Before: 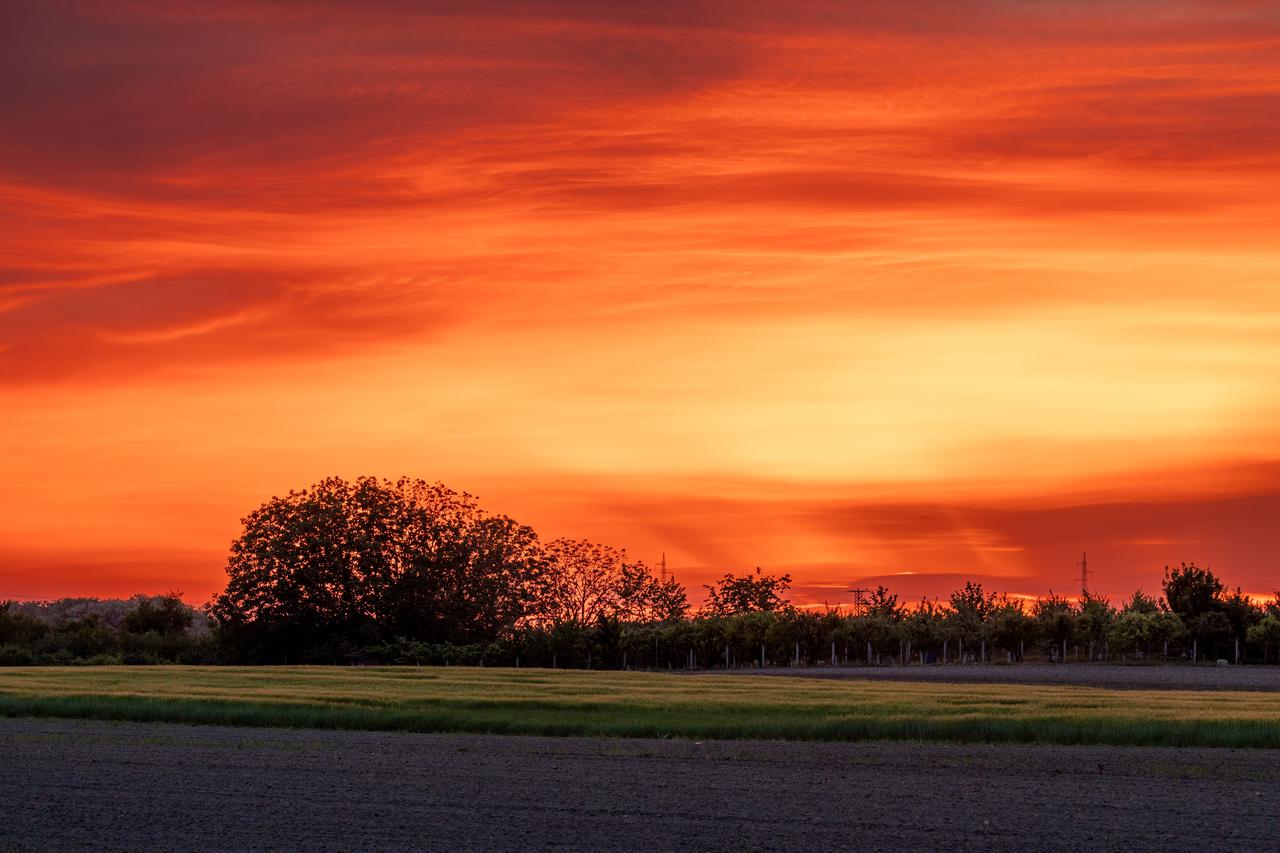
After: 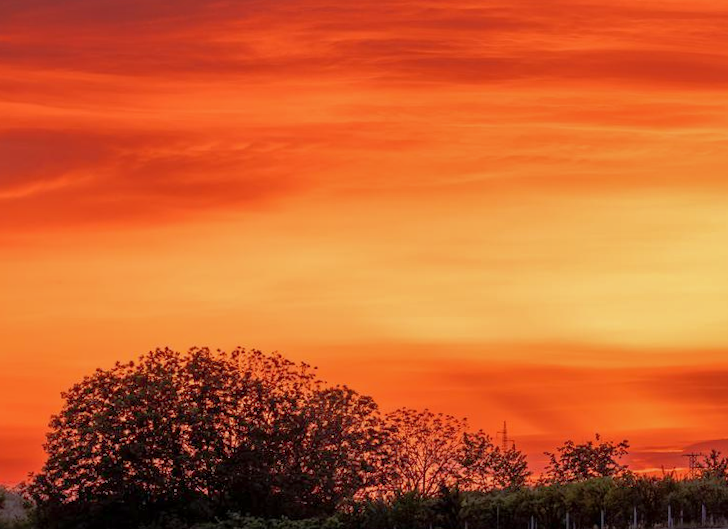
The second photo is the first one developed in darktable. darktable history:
rotate and perspective: rotation -0.013°, lens shift (vertical) -0.027, lens shift (horizontal) 0.178, crop left 0.016, crop right 0.989, crop top 0.082, crop bottom 0.918
crop: left 16.202%, top 11.208%, right 26.045%, bottom 20.557%
shadows and highlights: on, module defaults
